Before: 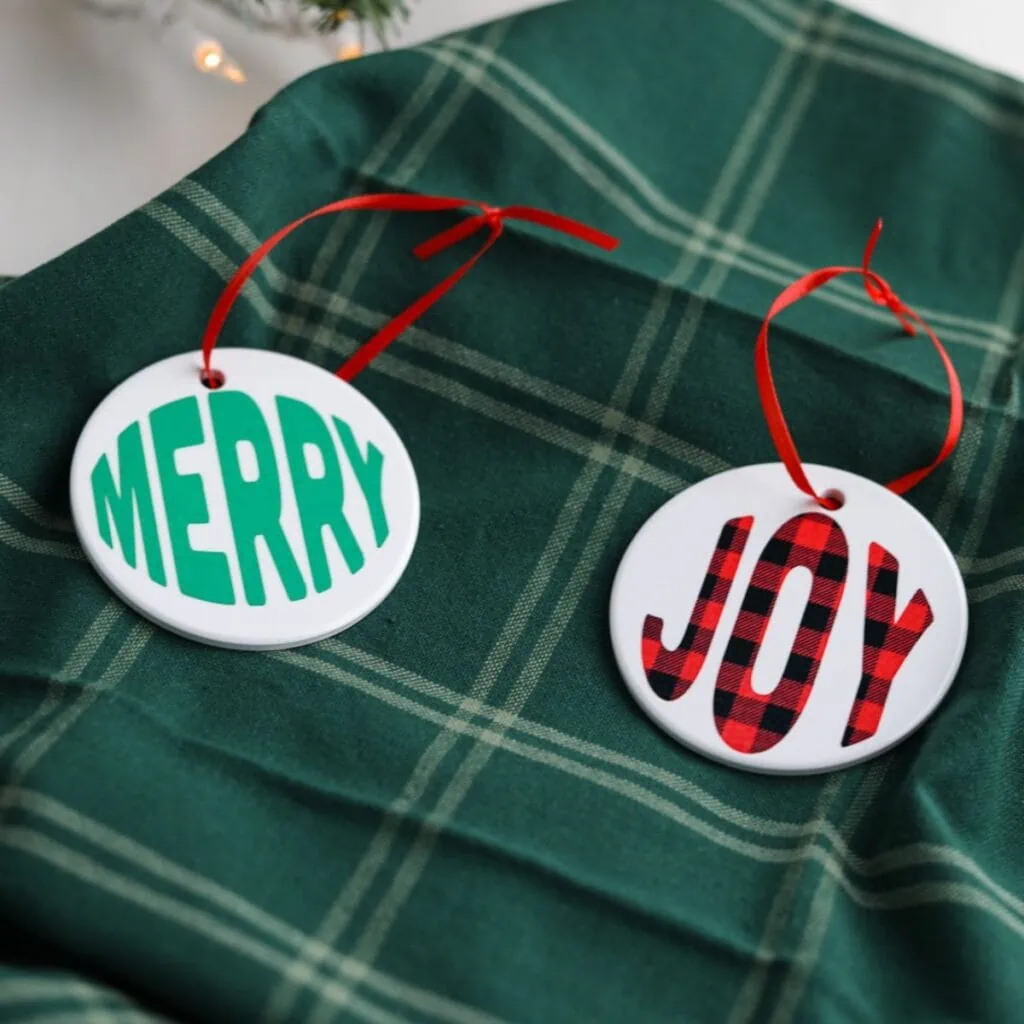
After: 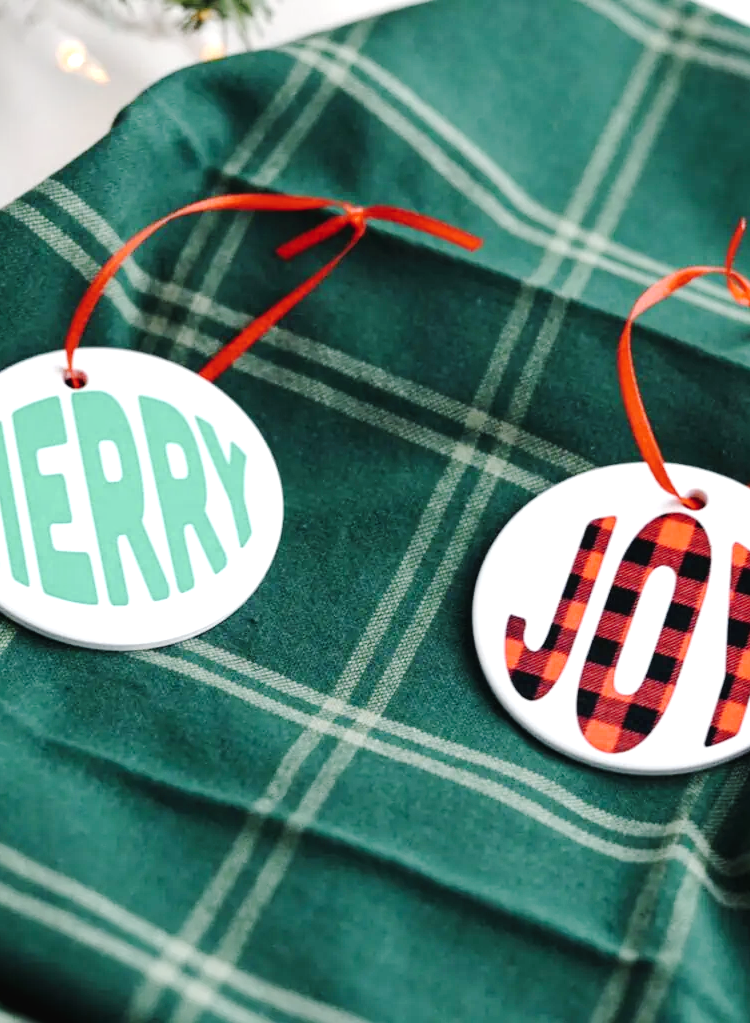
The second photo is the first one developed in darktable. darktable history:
color correction: saturation 0.8
tone curve: curves: ch0 [(0, 0) (0.003, 0.019) (0.011, 0.021) (0.025, 0.023) (0.044, 0.026) (0.069, 0.037) (0.1, 0.059) (0.136, 0.088) (0.177, 0.138) (0.224, 0.199) (0.277, 0.279) (0.335, 0.376) (0.399, 0.481) (0.468, 0.581) (0.543, 0.658) (0.623, 0.735) (0.709, 0.8) (0.801, 0.861) (0.898, 0.928) (1, 1)], preserve colors none
crop: left 13.443%, right 13.31%
exposure: exposure 0.766 EV, compensate highlight preservation false
